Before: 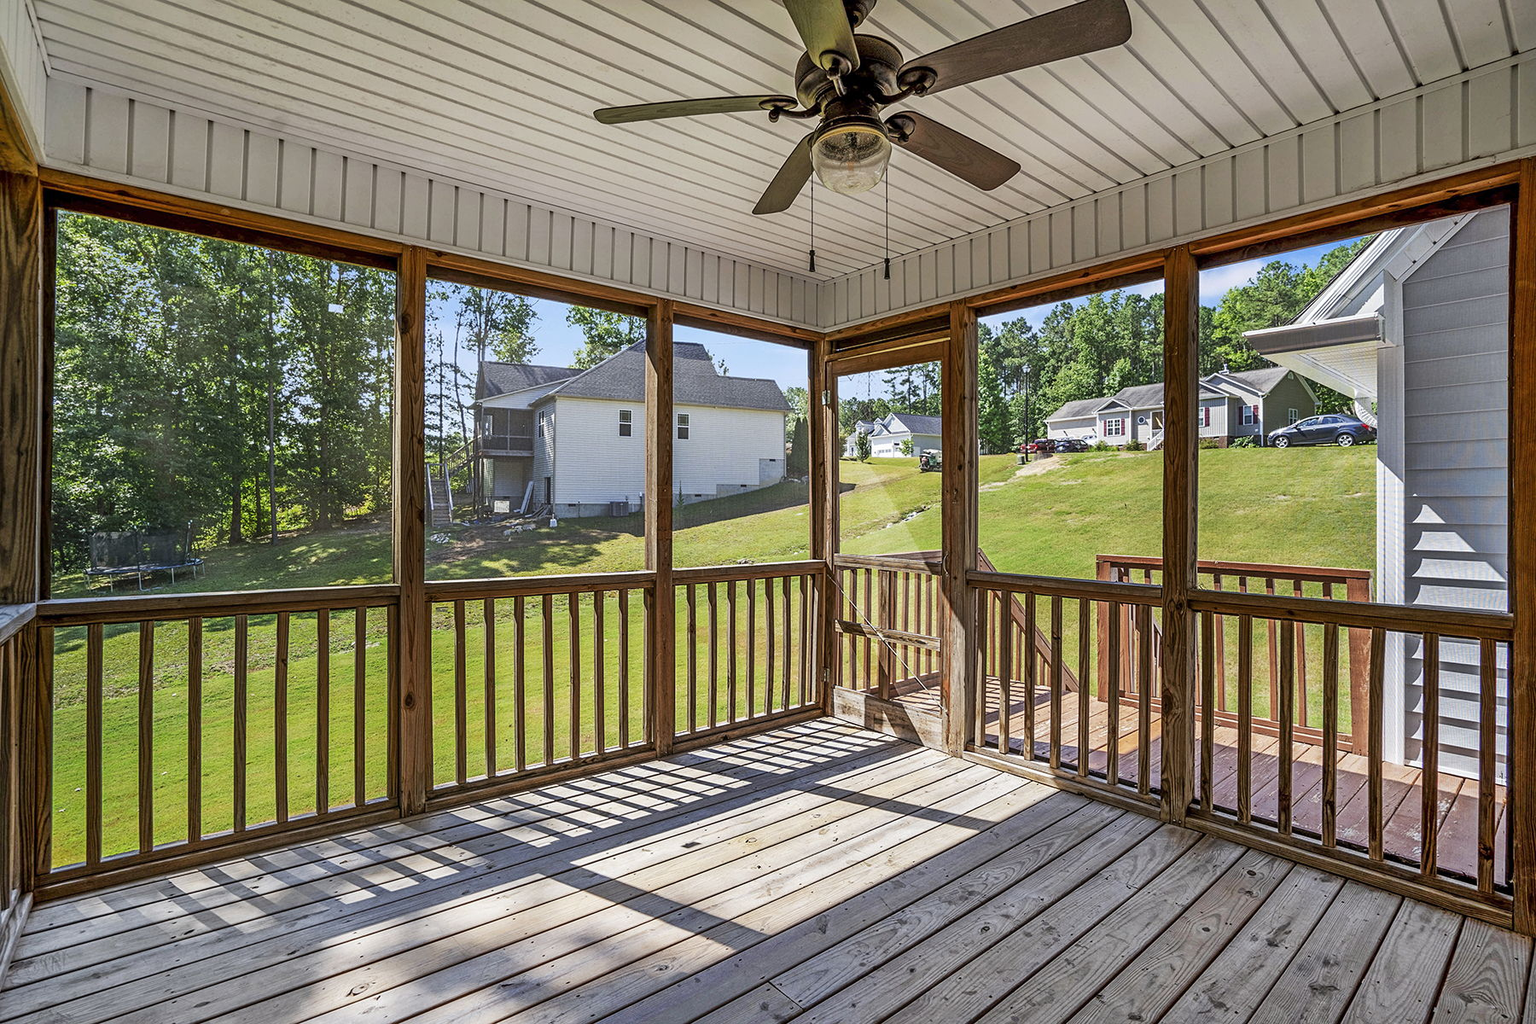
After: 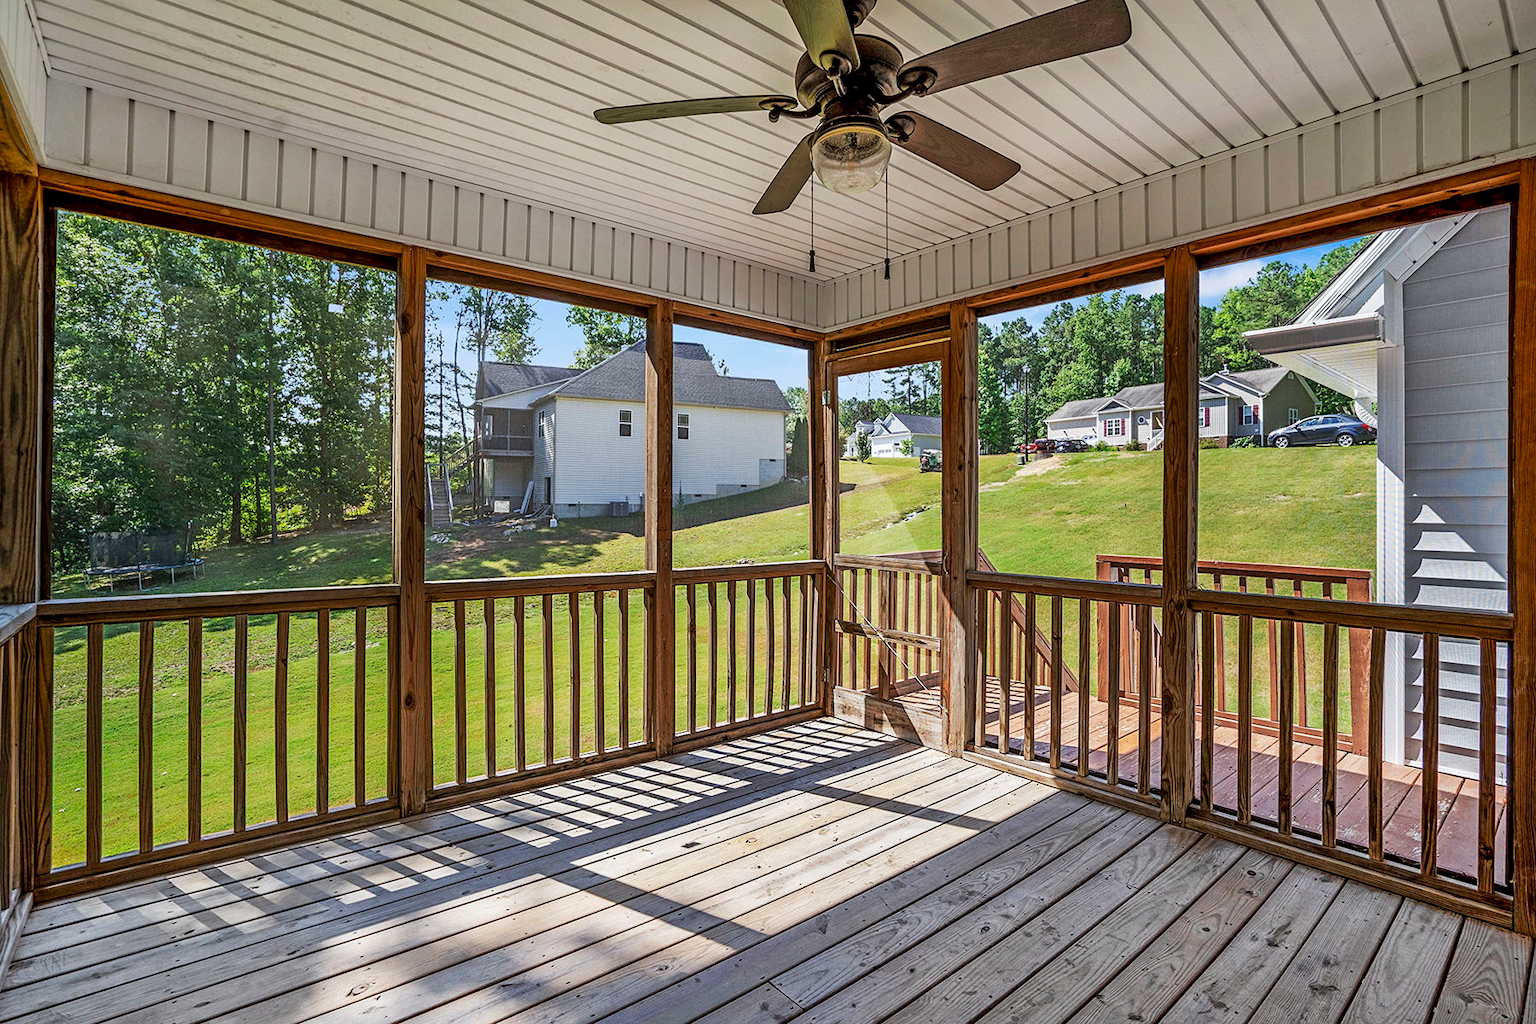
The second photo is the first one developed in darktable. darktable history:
levels: white 99.96%
